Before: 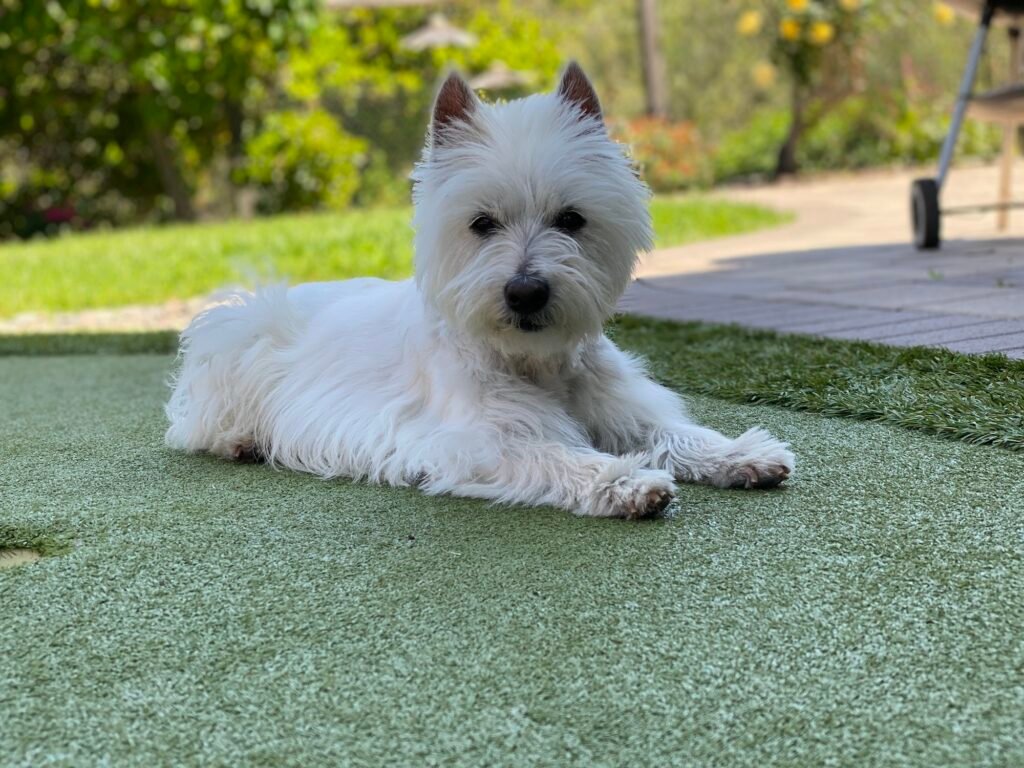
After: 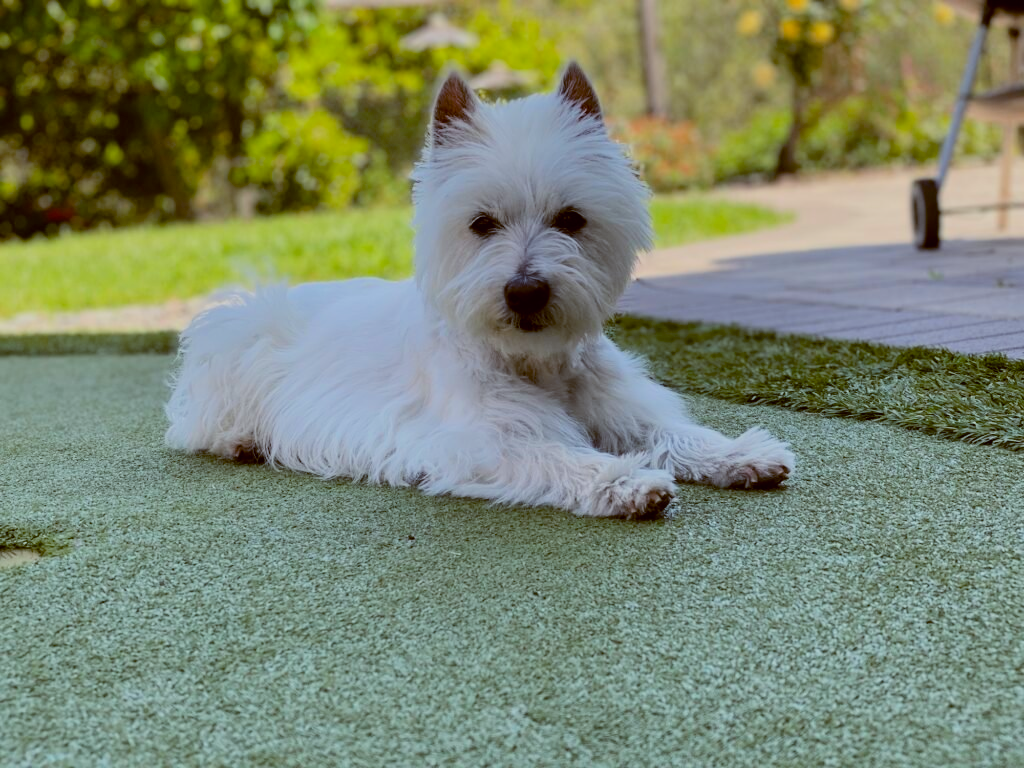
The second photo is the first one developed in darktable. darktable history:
filmic rgb: black relative exposure -7.65 EV, white relative exposure 4.56 EV, hardness 3.61, color science v6 (2022)
color balance: lift [1, 1.015, 1.004, 0.985], gamma [1, 0.958, 0.971, 1.042], gain [1, 0.956, 0.977, 1.044]
